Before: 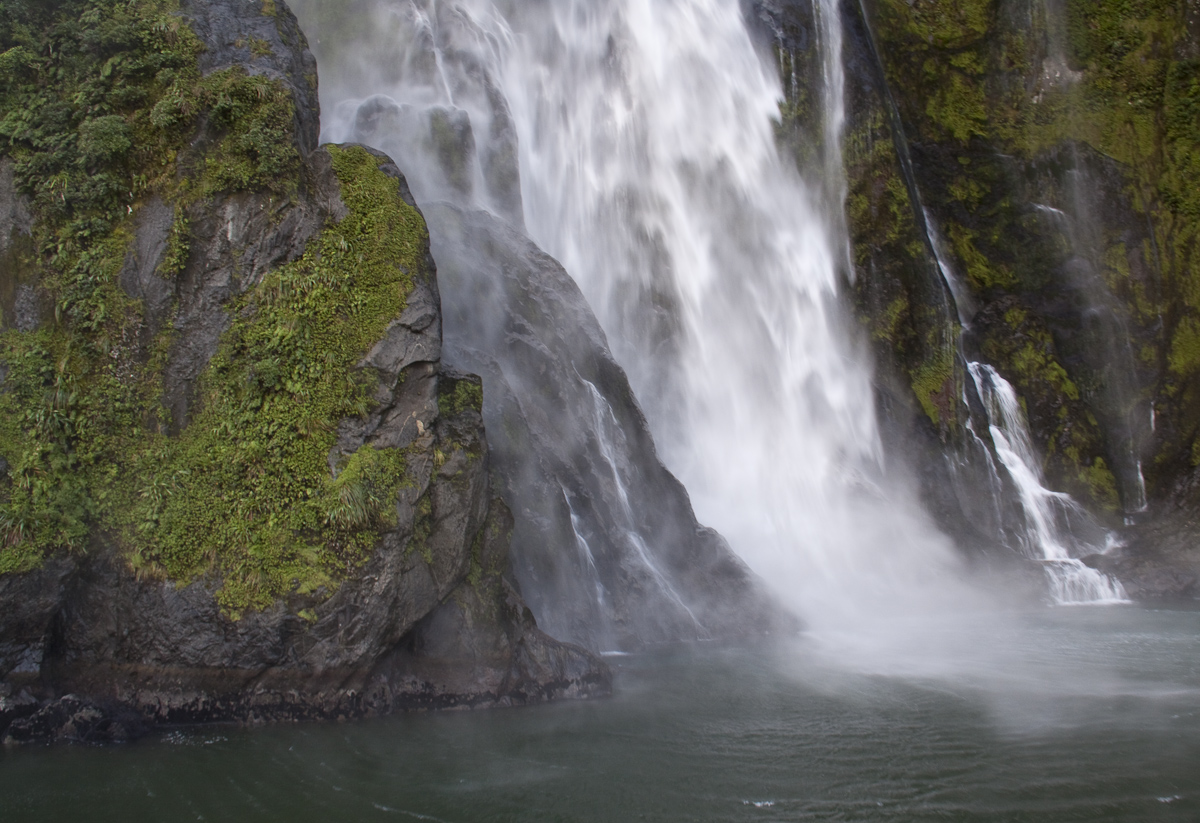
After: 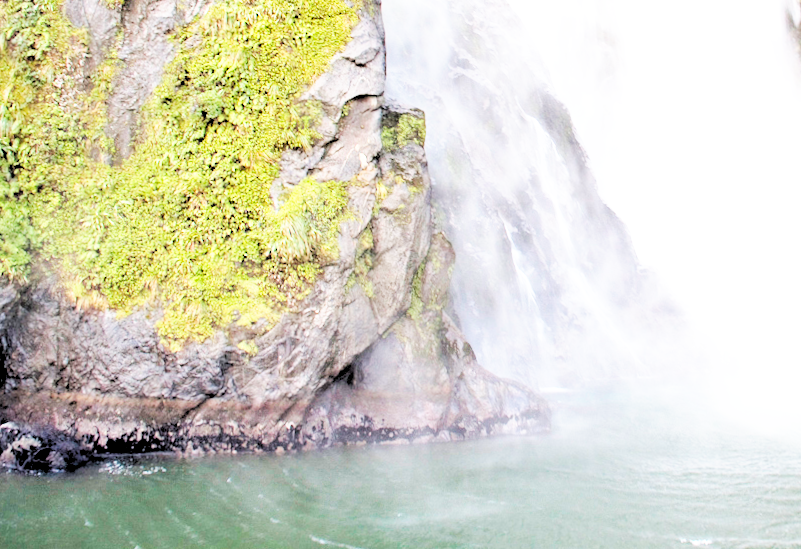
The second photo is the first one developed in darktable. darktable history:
exposure: black level correction -0.002, exposure 1.35 EV, compensate highlight preservation false
rgb levels: levels [[0.027, 0.429, 0.996], [0, 0.5, 1], [0, 0.5, 1]]
base curve: curves: ch0 [(0, 0) (0.007, 0.004) (0.027, 0.03) (0.046, 0.07) (0.207, 0.54) (0.442, 0.872) (0.673, 0.972) (1, 1)], preserve colors none
crop and rotate: angle -0.82°, left 3.85%, top 31.828%, right 27.992%
